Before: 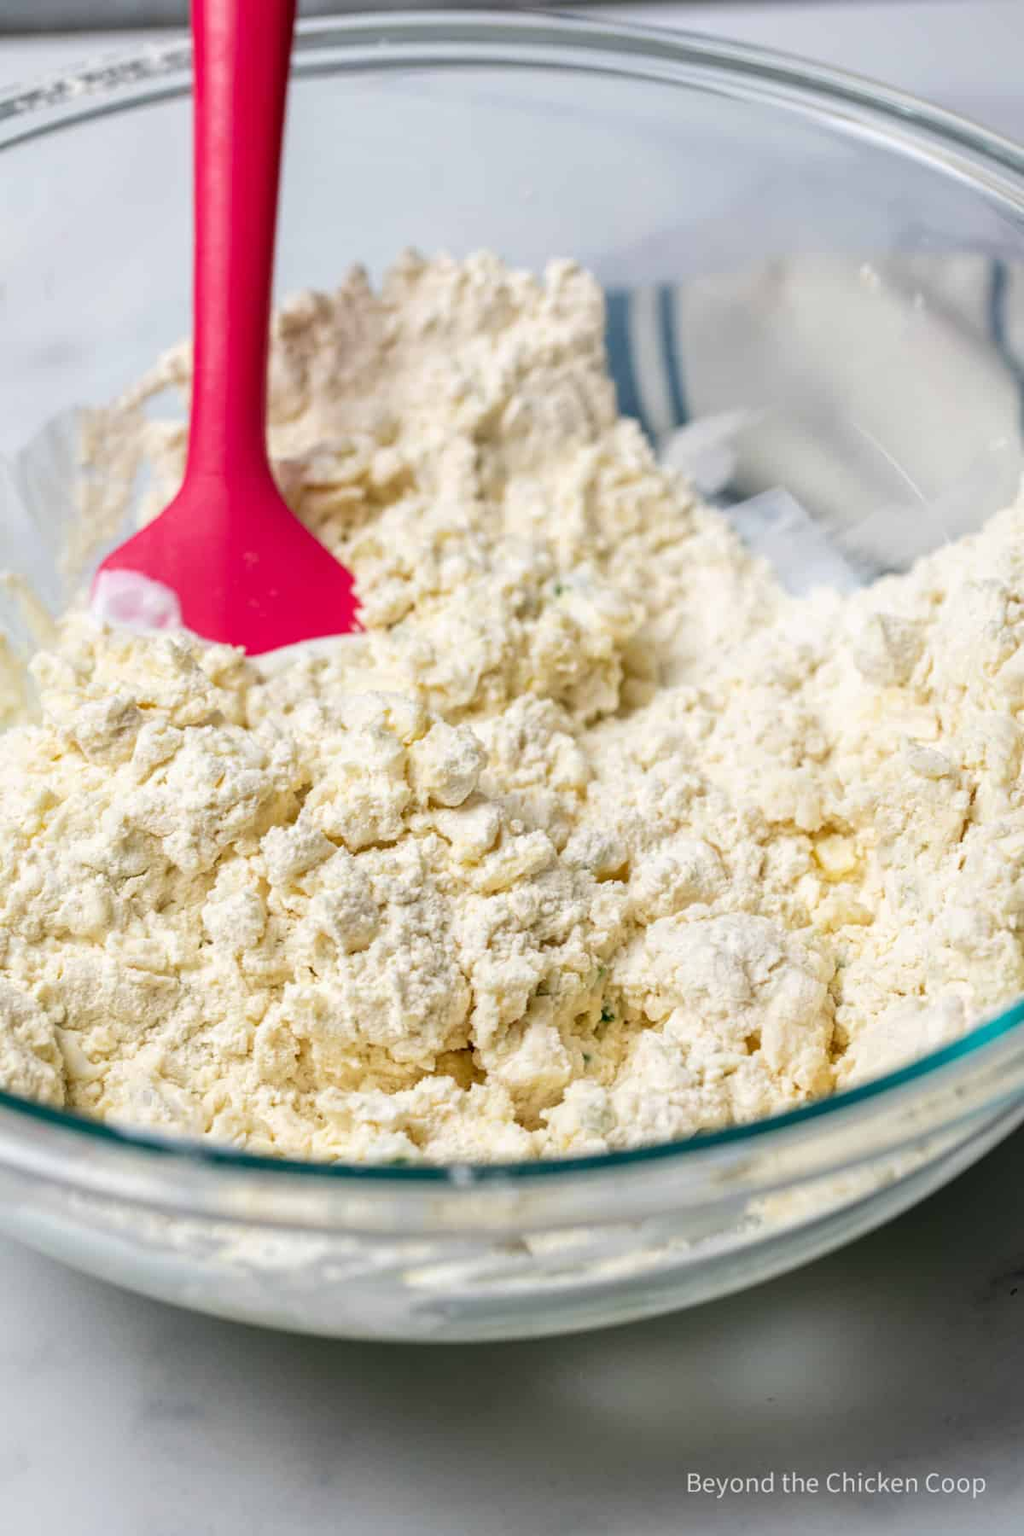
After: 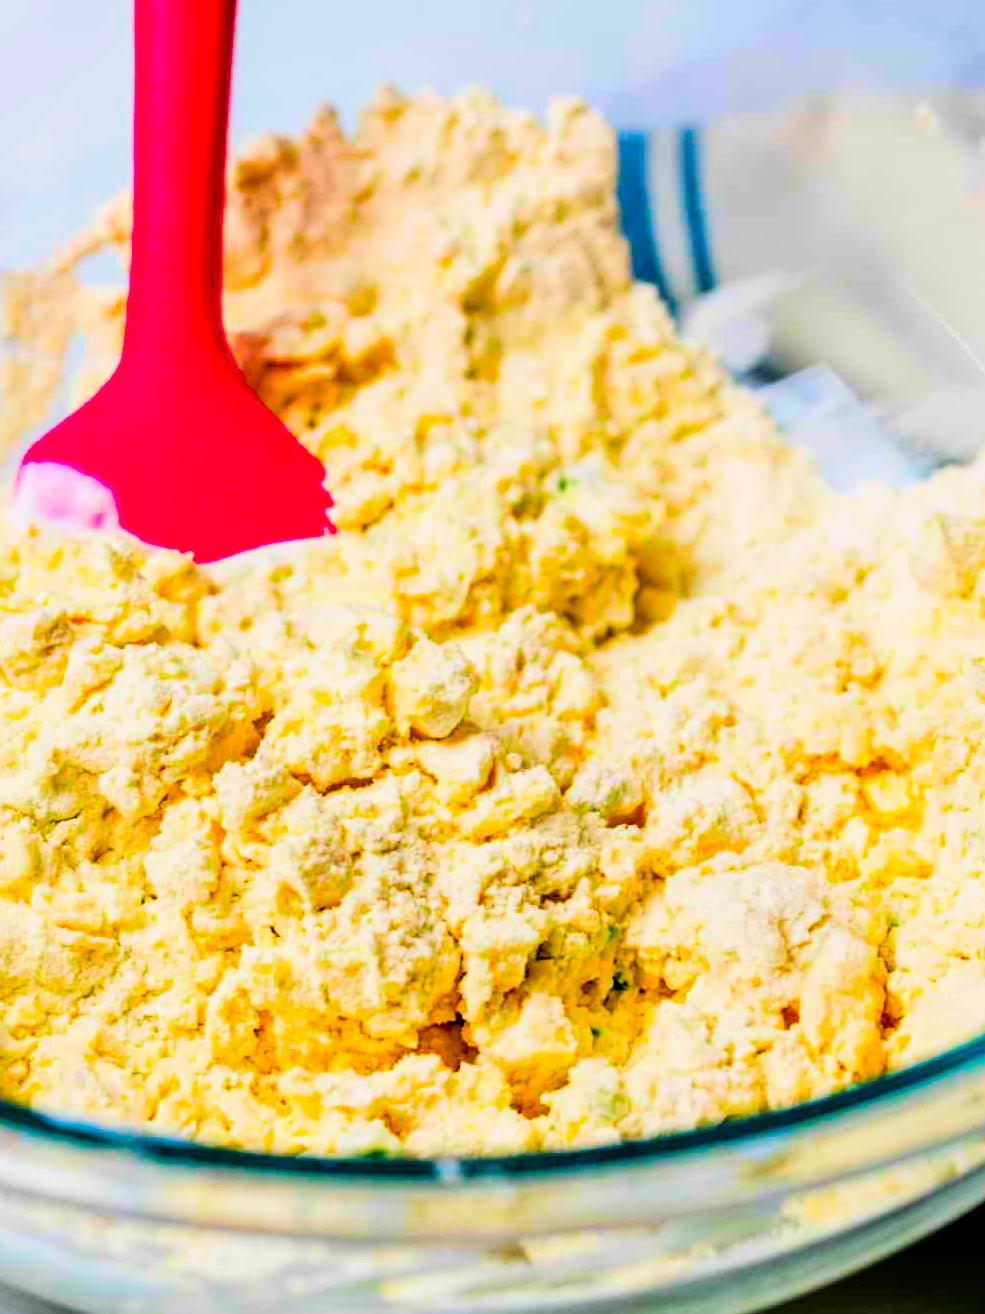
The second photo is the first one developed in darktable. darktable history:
color balance rgb: global offset › luminance -0.473%, linear chroma grading › shadows -8.576%, linear chroma grading › global chroma 9.962%, perceptual saturation grading › global saturation 0.372%, perceptual brilliance grading › global brilliance 15.64%, perceptual brilliance grading › shadows -35.397%, global vibrance 14.787%
filmic rgb: black relative exposure -5.13 EV, white relative exposure 3.95 EV, hardness 2.88, contrast 1.3, highlights saturation mix -9.55%
crop: left 7.736%, top 11.522%, right 10.12%, bottom 15.454%
color correction: highlights b* 0.062, saturation 2.97
